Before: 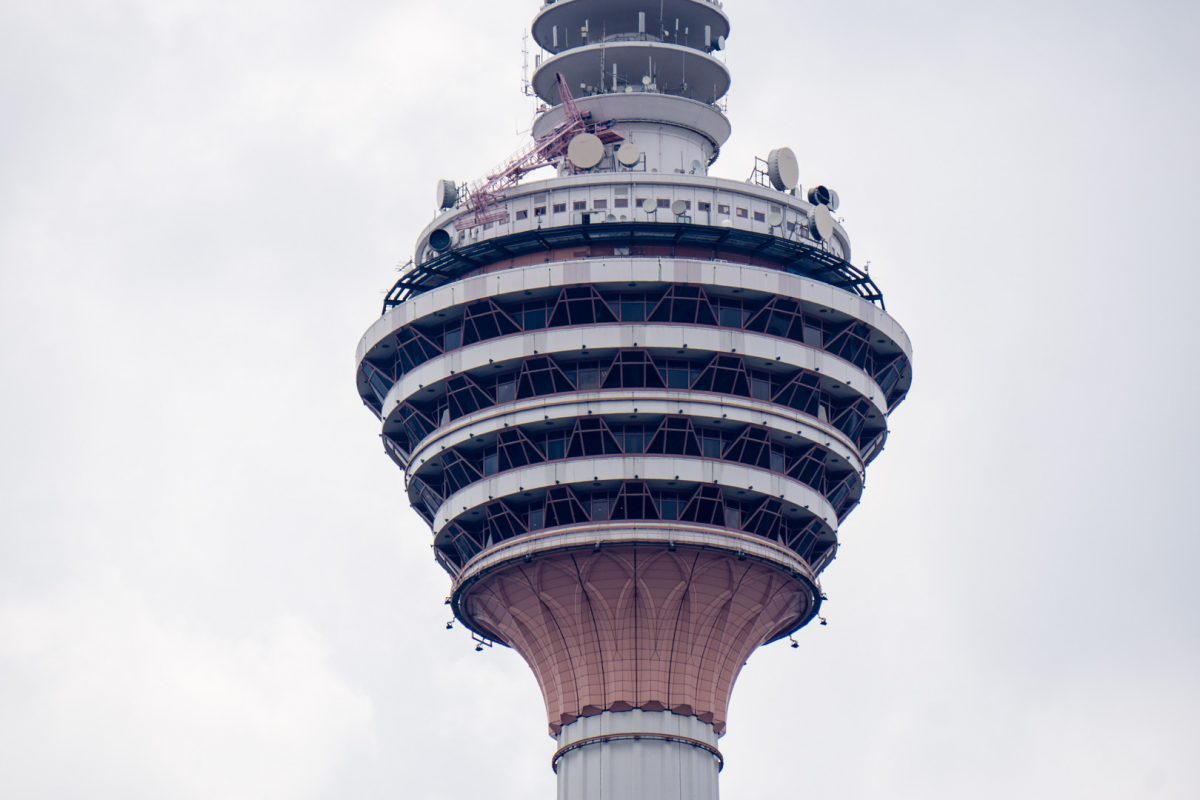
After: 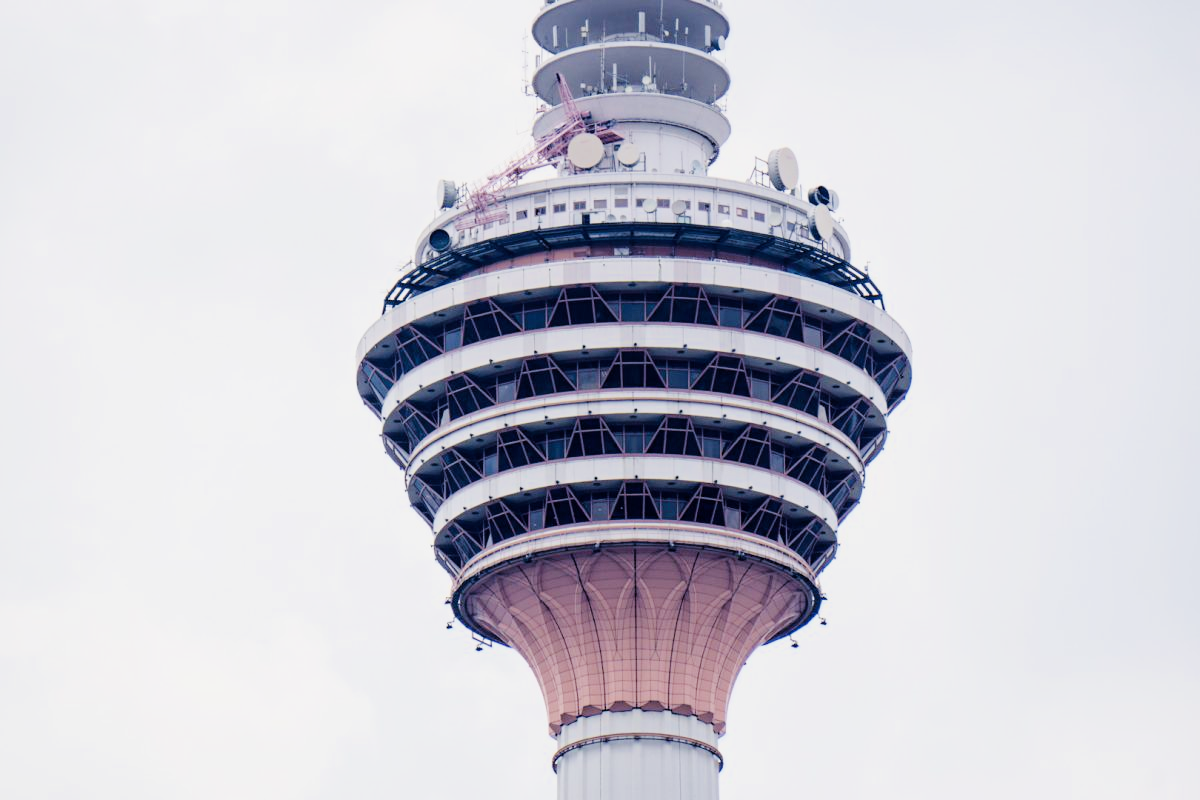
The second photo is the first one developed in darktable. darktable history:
exposure: black level correction 0, exposure 1.2 EV, compensate exposure bias true, compensate highlight preservation false
filmic rgb: black relative exposure -4.29 EV, white relative exposure 4.56 EV, hardness 2.39, contrast 1.053
